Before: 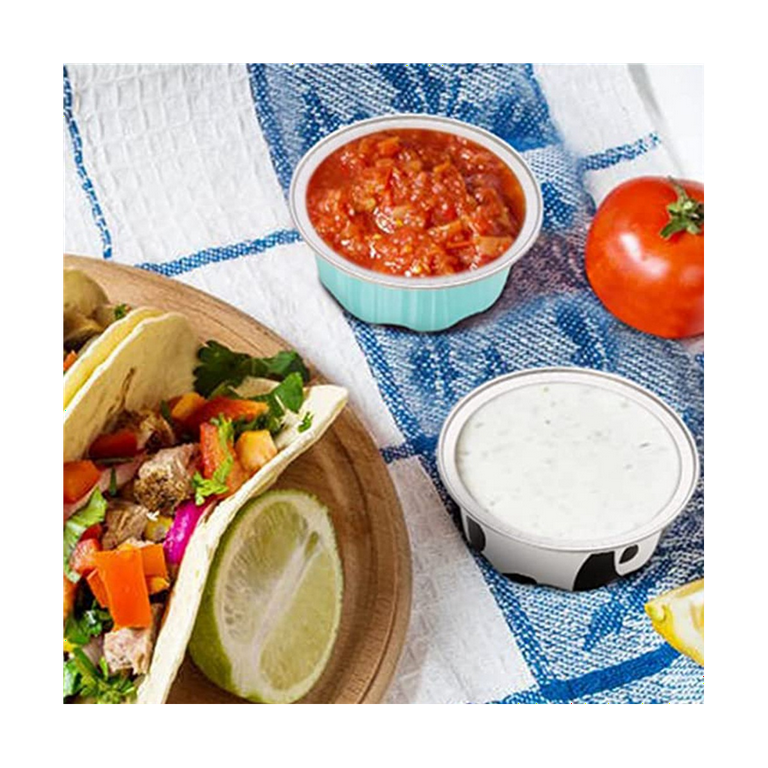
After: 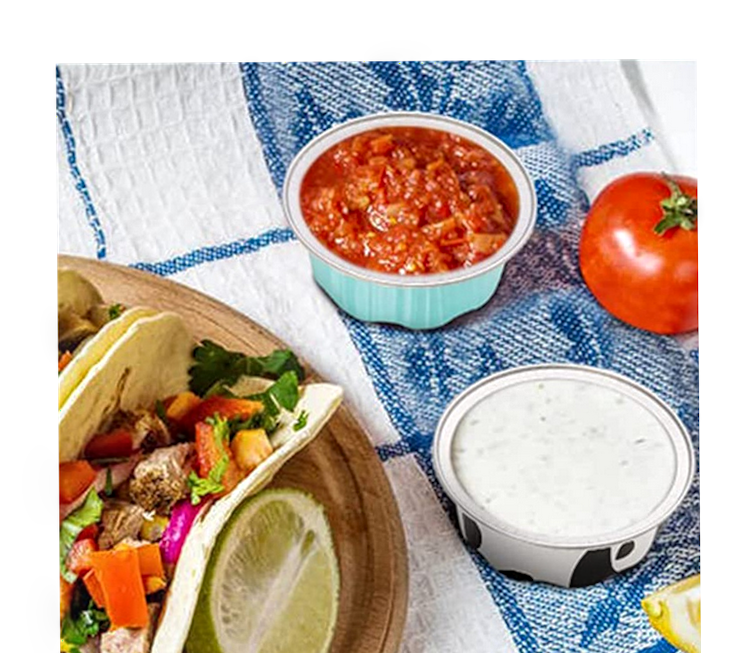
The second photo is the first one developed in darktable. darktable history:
crop and rotate: angle 0.423°, left 0.294%, right 3.187%, bottom 14.236%
local contrast: on, module defaults
